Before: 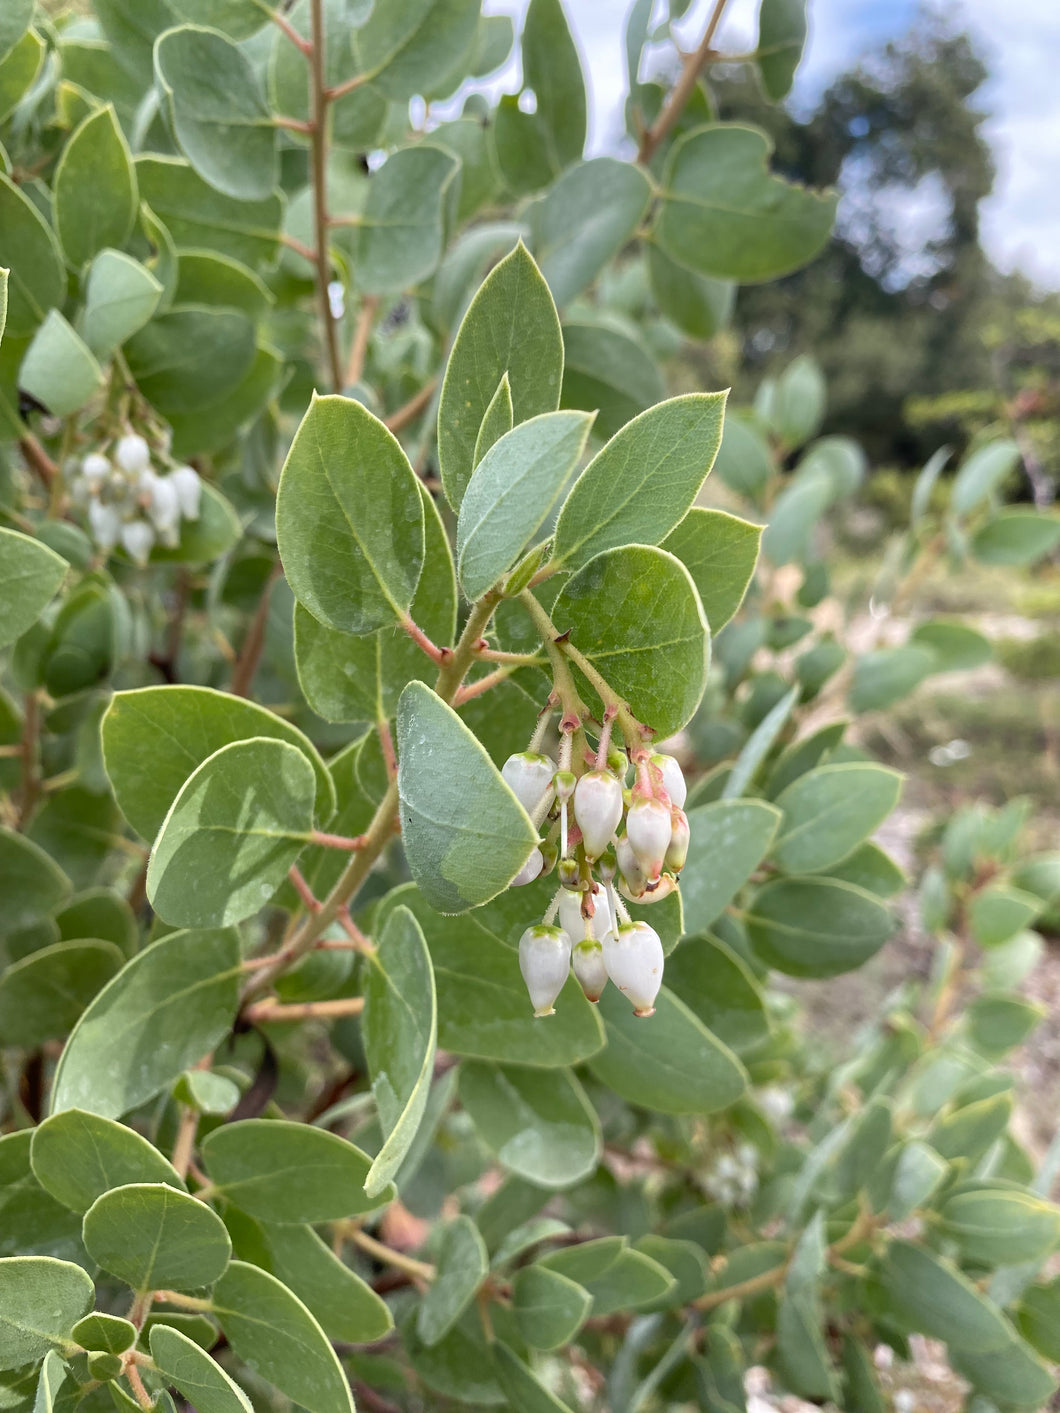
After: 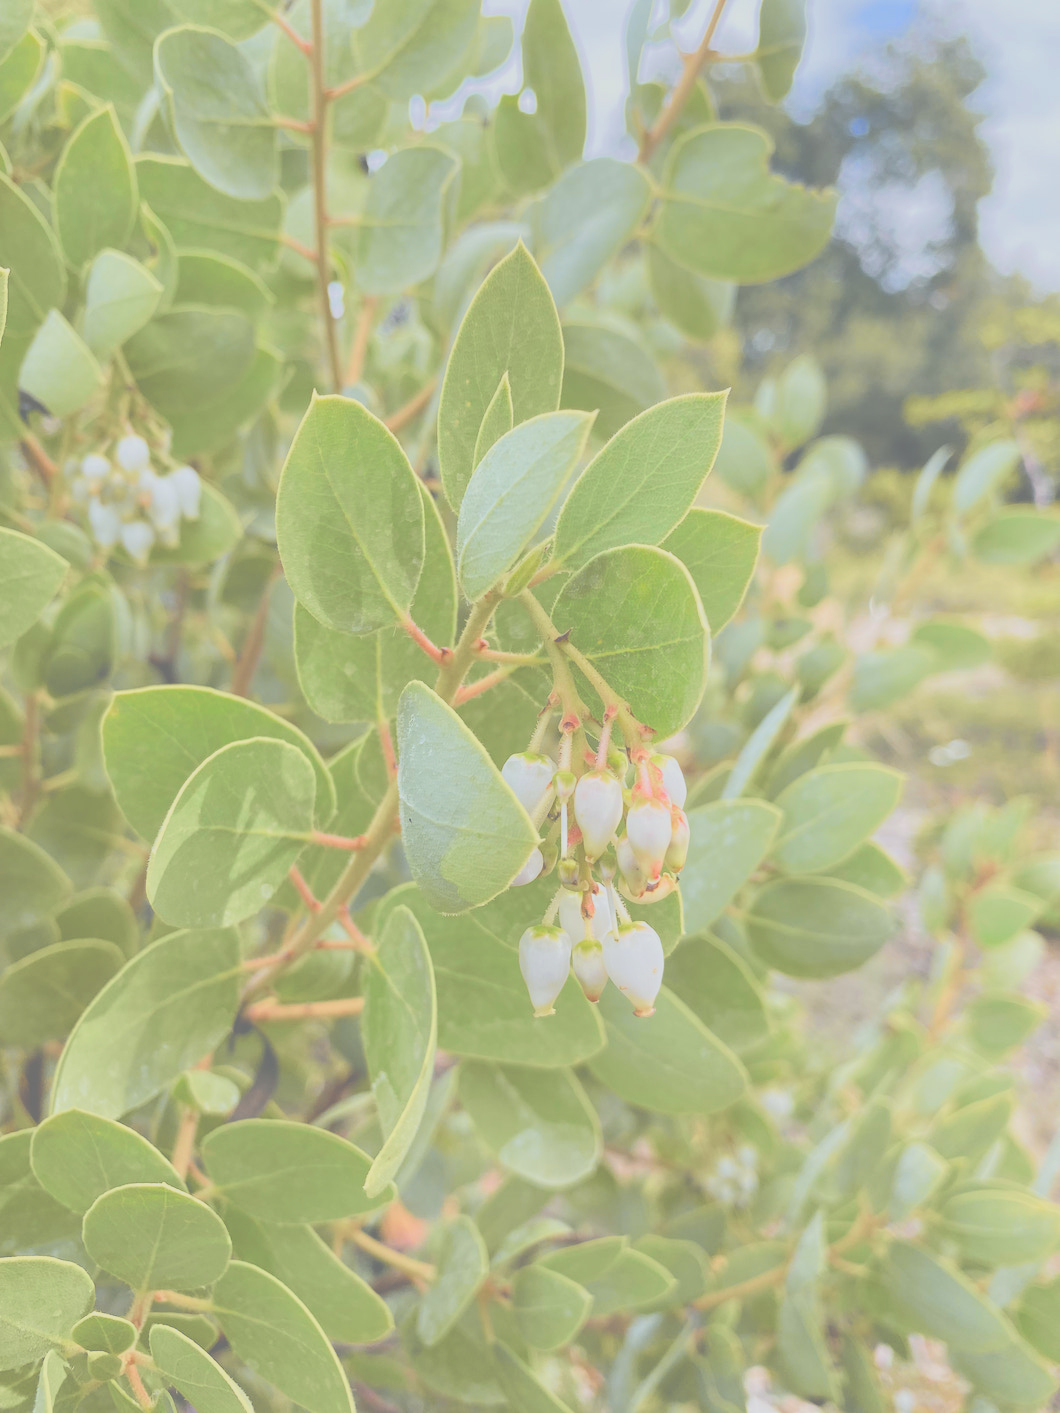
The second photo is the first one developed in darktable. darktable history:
exposure: black level correction -0.071, exposure 0.5 EV, compensate highlight preservation false
filmic rgb: white relative exposure 8 EV, threshold 3 EV, hardness 2.44, latitude 10.07%, contrast 0.72, highlights saturation mix 10%, shadows ↔ highlights balance 1.38%, color science v4 (2020), enable highlight reconstruction true
tone curve: curves: ch0 [(0, 0.023) (0.087, 0.065) (0.184, 0.168) (0.45, 0.54) (0.57, 0.683) (0.722, 0.825) (0.877, 0.948) (1, 1)]; ch1 [(0, 0) (0.388, 0.369) (0.44, 0.45) (0.495, 0.491) (0.534, 0.528) (0.657, 0.655) (1, 1)]; ch2 [(0, 0) (0.353, 0.317) (0.408, 0.427) (0.5, 0.497) (0.534, 0.544) (0.576, 0.605) (0.625, 0.631) (1, 1)], color space Lab, independent channels, preserve colors none
